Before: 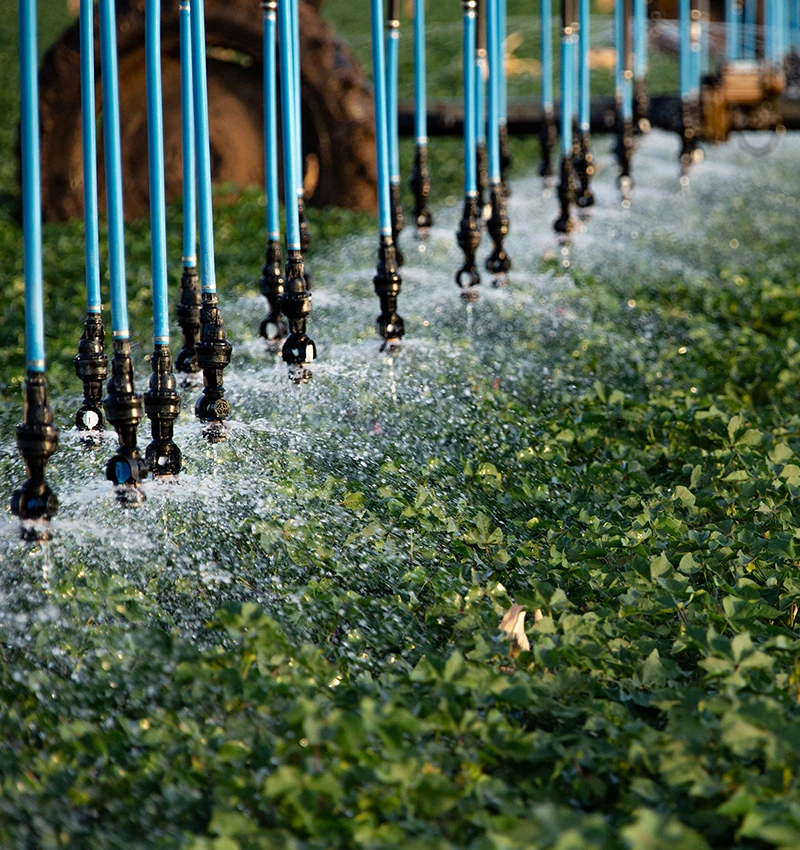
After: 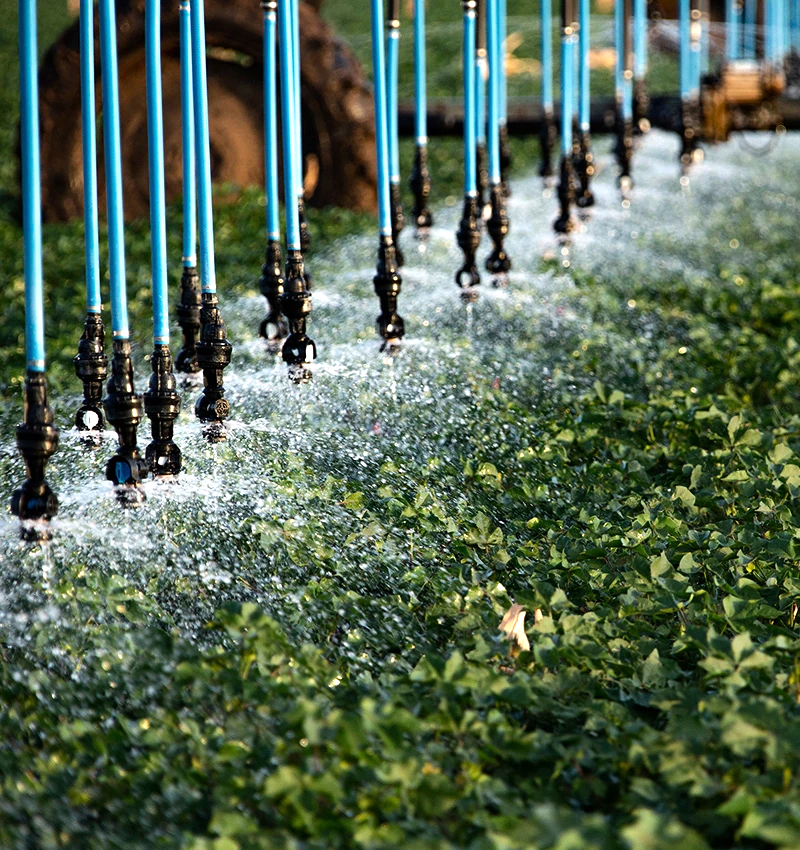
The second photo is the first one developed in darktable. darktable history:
tone equalizer: -8 EV -0.417 EV, -7 EV -0.389 EV, -6 EV -0.333 EV, -5 EV -0.222 EV, -3 EV 0.222 EV, -2 EV 0.333 EV, -1 EV 0.389 EV, +0 EV 0.417 EV, edges refinement/feathering 500, mask exposure compensation -1.57 EV, preserve details no
exposure: exposure 0.2 EV, compensate highlight preservation false
